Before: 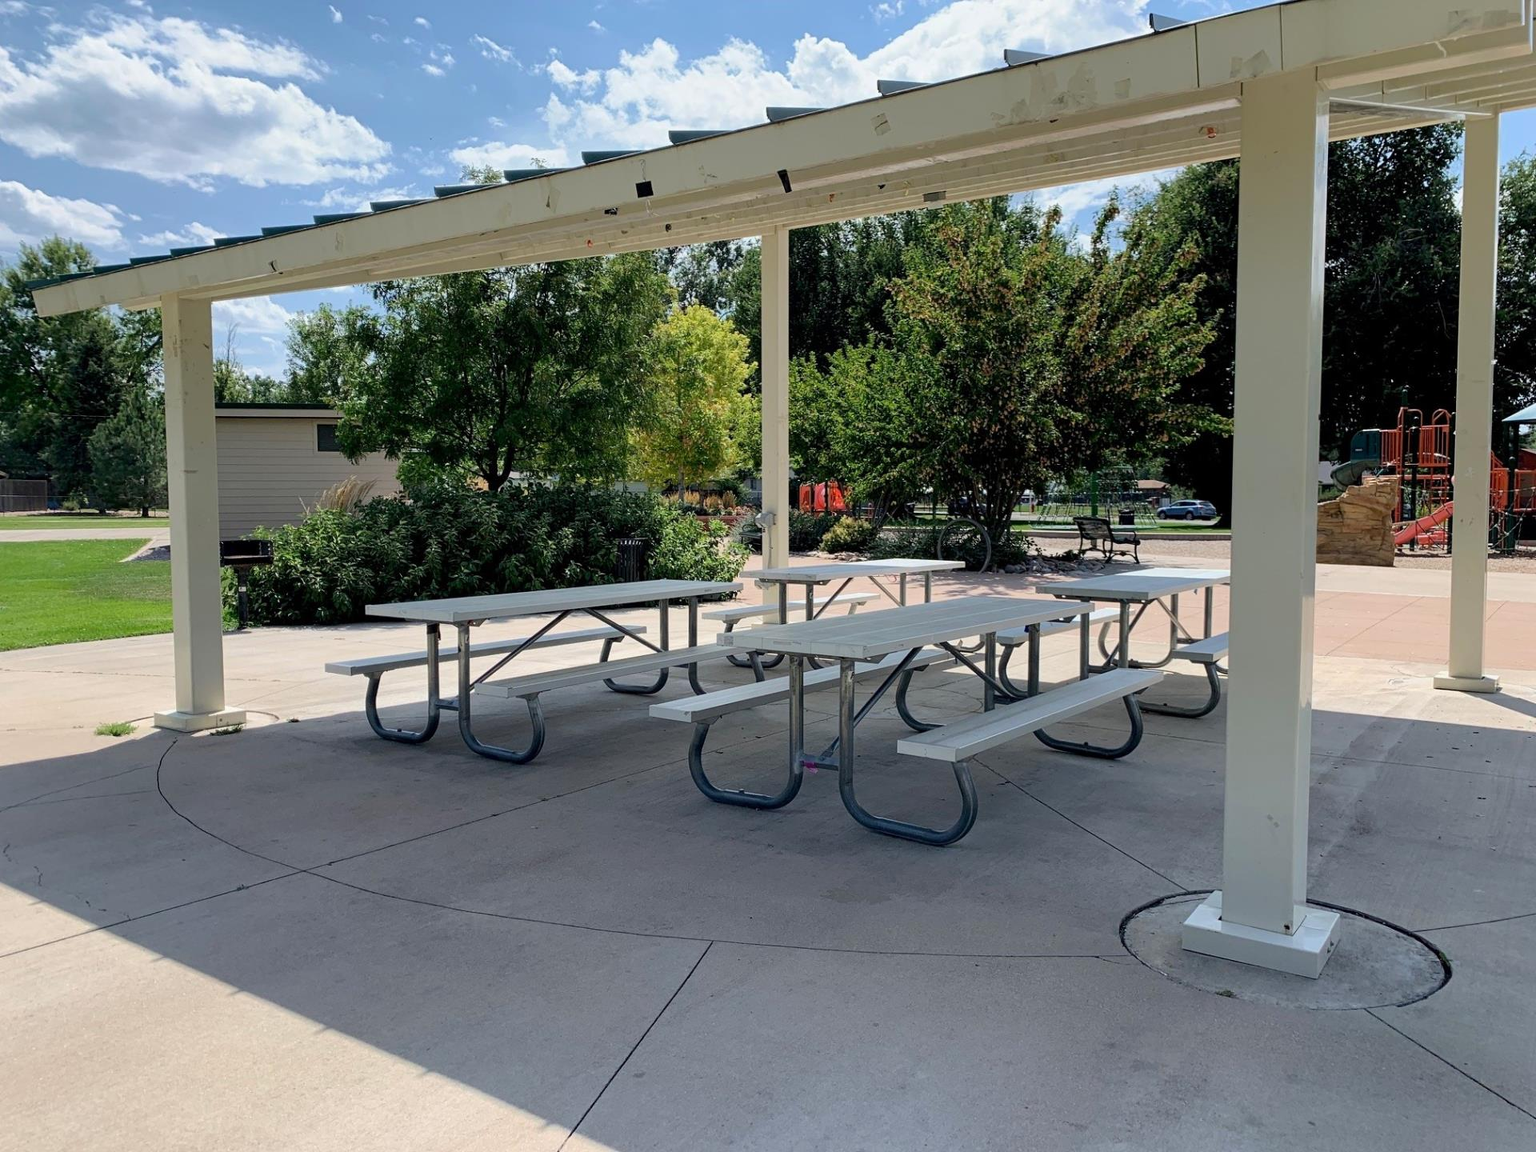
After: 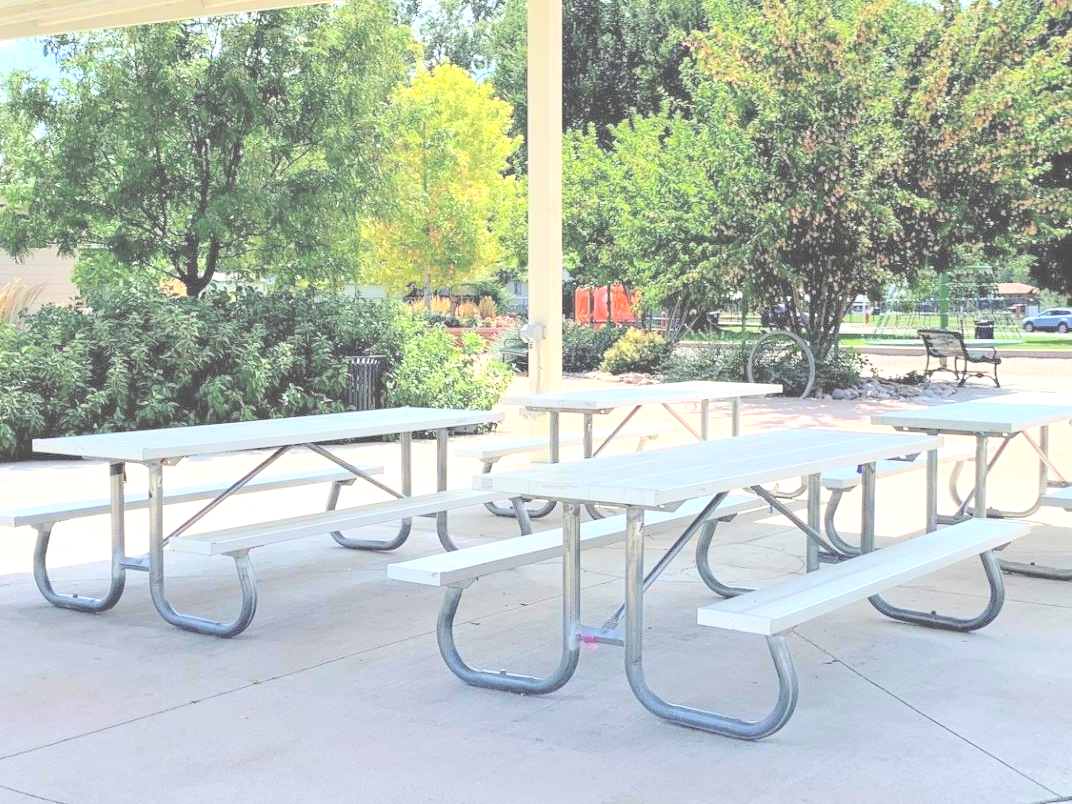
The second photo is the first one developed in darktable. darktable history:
contrast brightness saturation: brightness 1
exposure: black level correction -0.002, exposure 1.115 EV, compensate highlight preservation false
crop and rotate: left 22.13%, top 22.054%, right 22.026%, bottom 22.102%
color zones: curves: ch0 [(0.068, 0.464) (0.25, 0.5) (0.48, 0.508) (0.75, 0.536) (0.886, 0.476) (0.967, 0.456)]; ch1 [(0.066, 0.456) (0.25, 0.5) (0.616, 0.508) (0.746, 0.56) (0.934, 0.444)]
